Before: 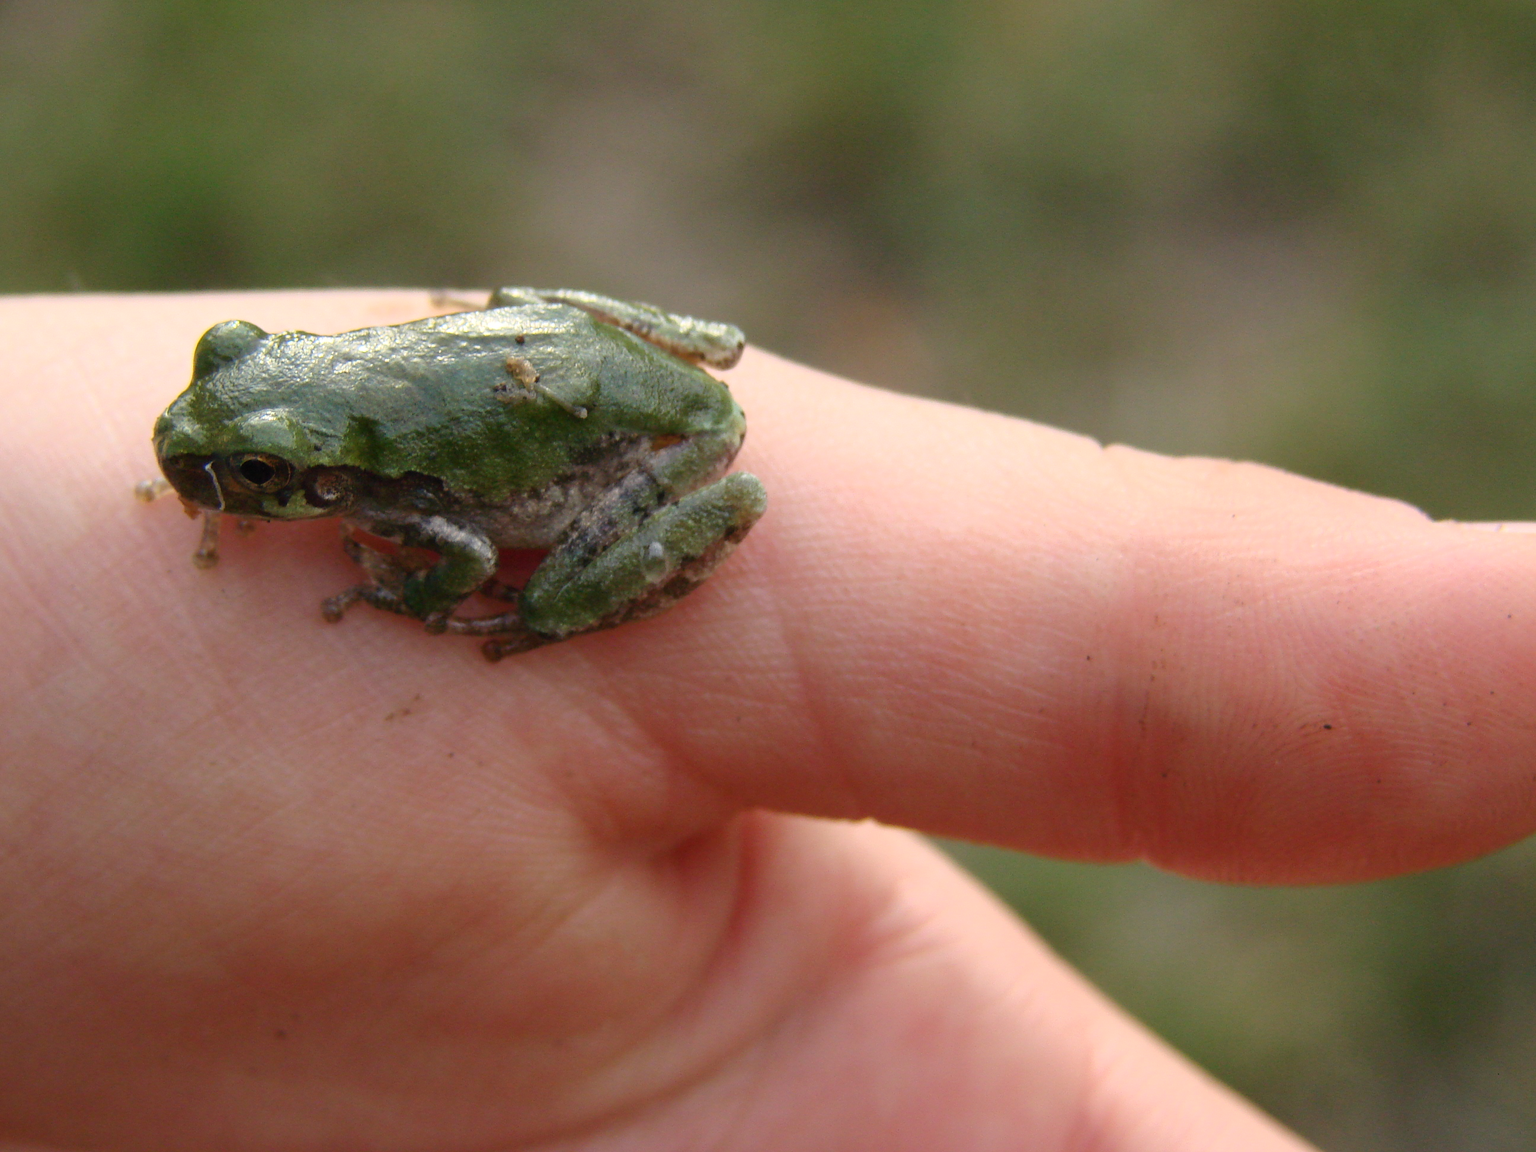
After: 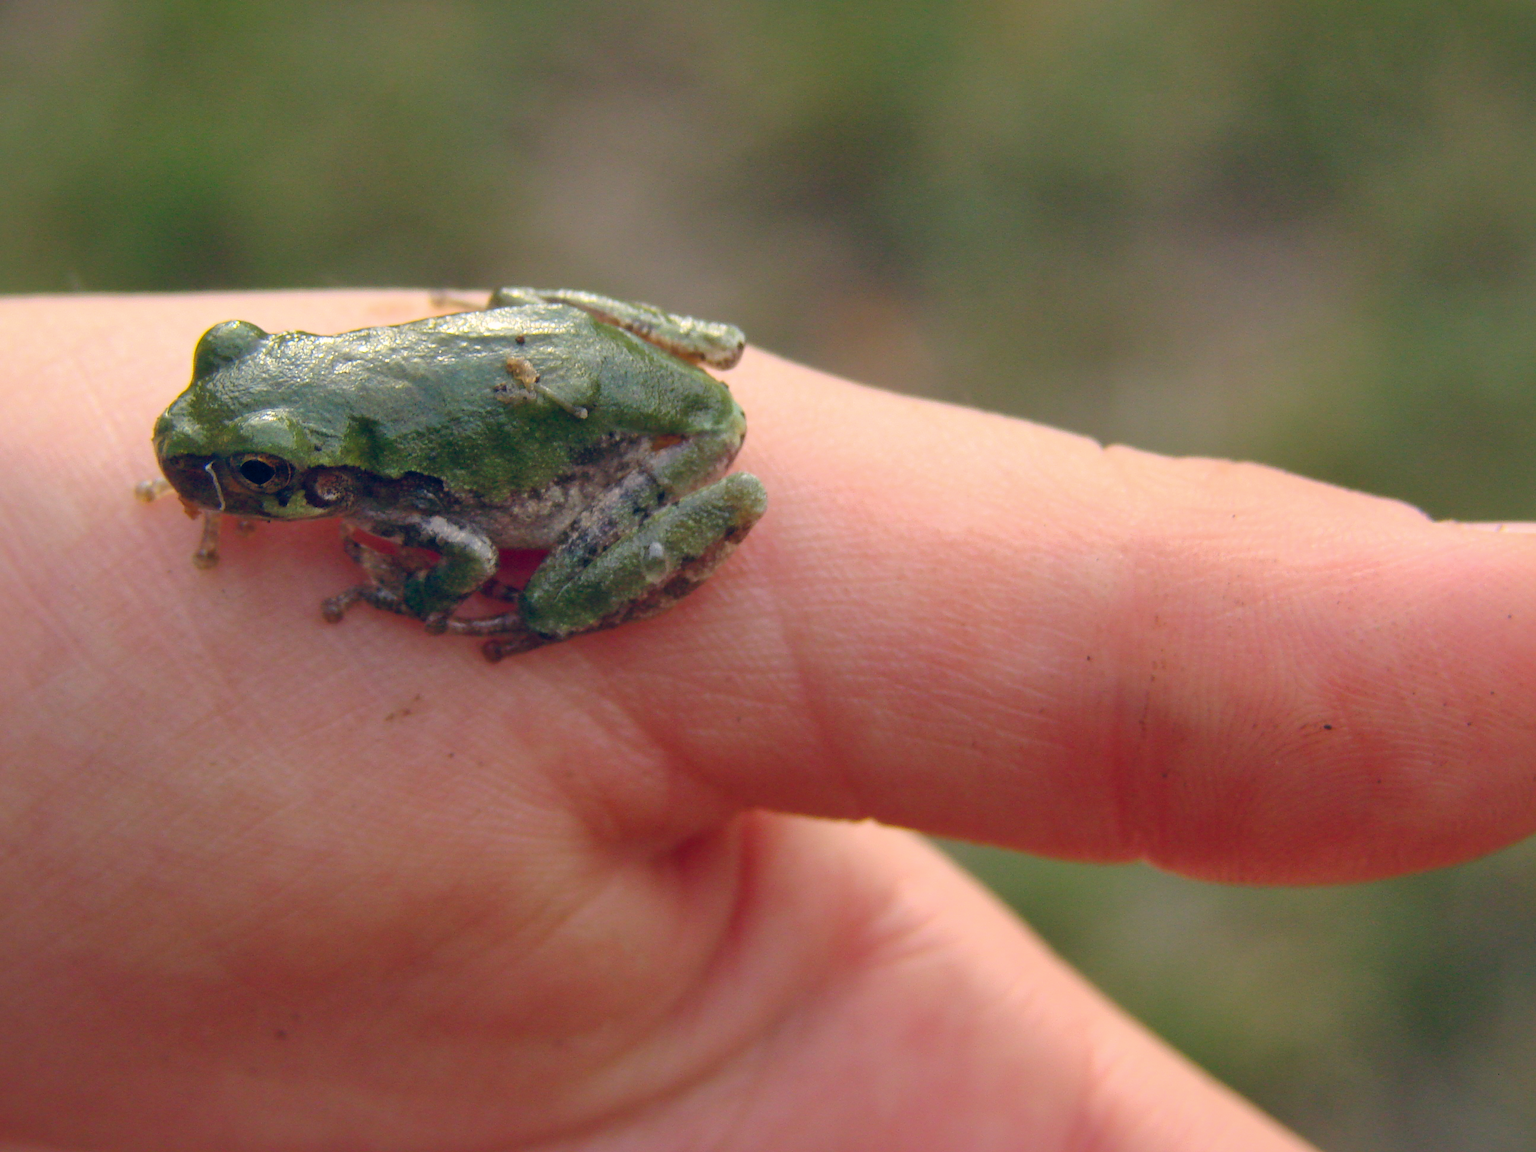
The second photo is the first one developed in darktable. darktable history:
shadows and highlights: on, module defaults
color balance rgb: shadows lift › hue 87.51°, highlights gain › chroma 0.68%, highlights gain › hue 55.1°, global offset › chroma 0.13%, global offset › hue 253.66°, linear chroma grading › global chroma 0.5%, perceptual saturation grading › global saturation 16.38%
